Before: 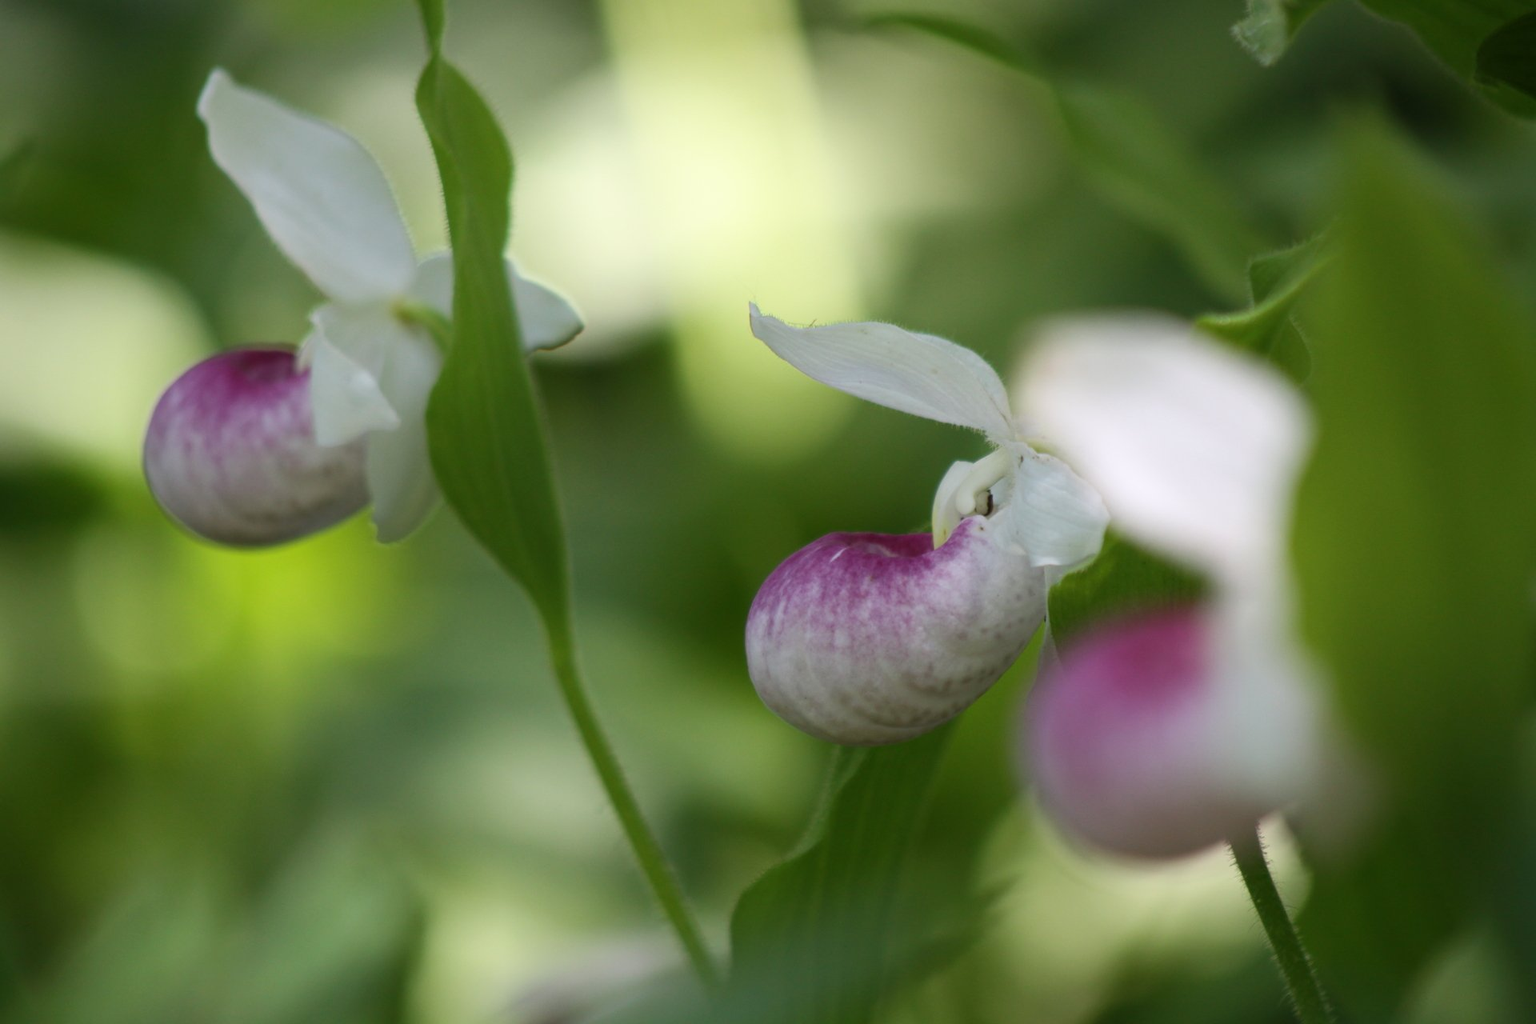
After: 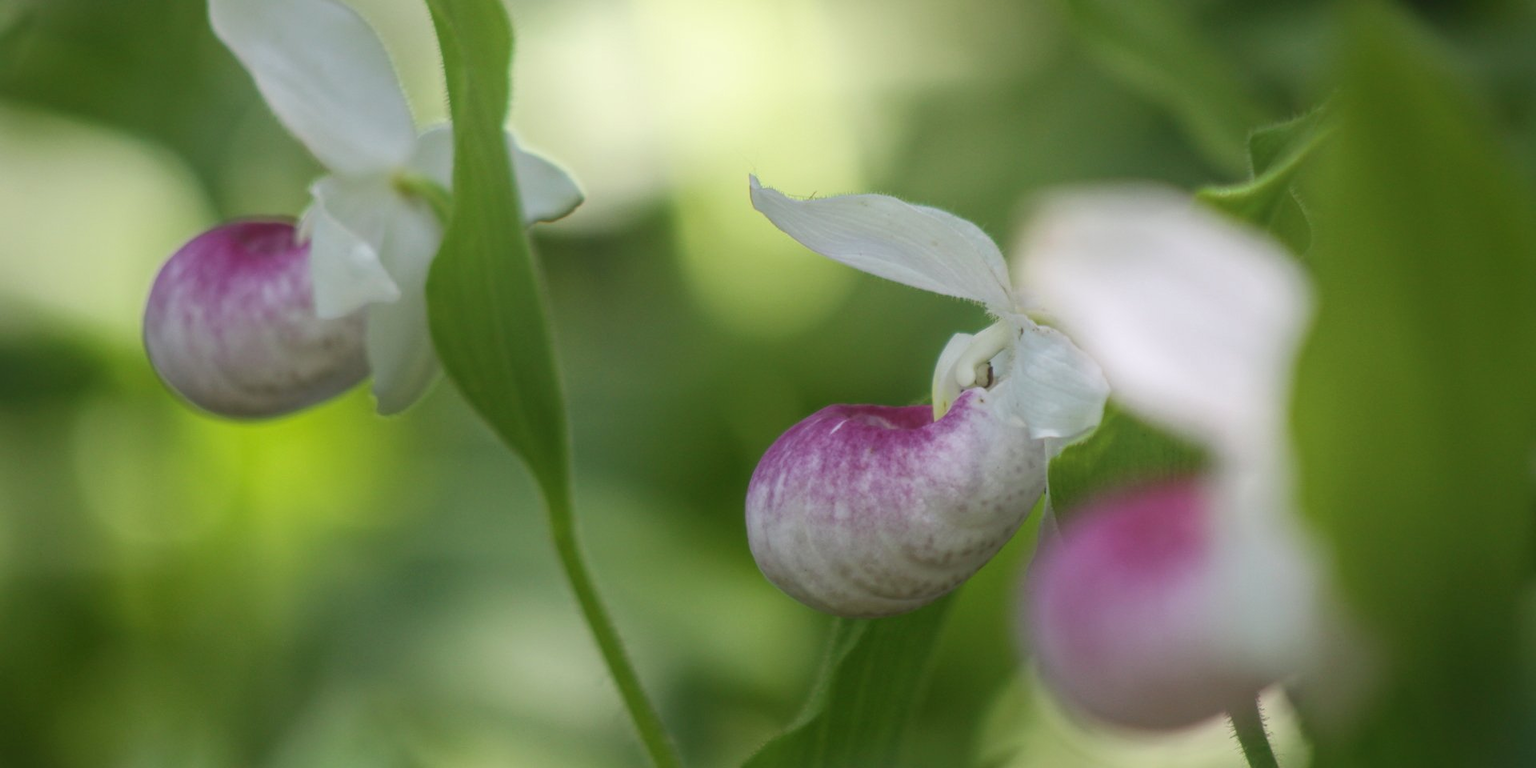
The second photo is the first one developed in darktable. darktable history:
crop and rotate: top 12.5%, bottom 12.5%
local contrast: highlights 73%, shadows 15%, midtone range 0.197
